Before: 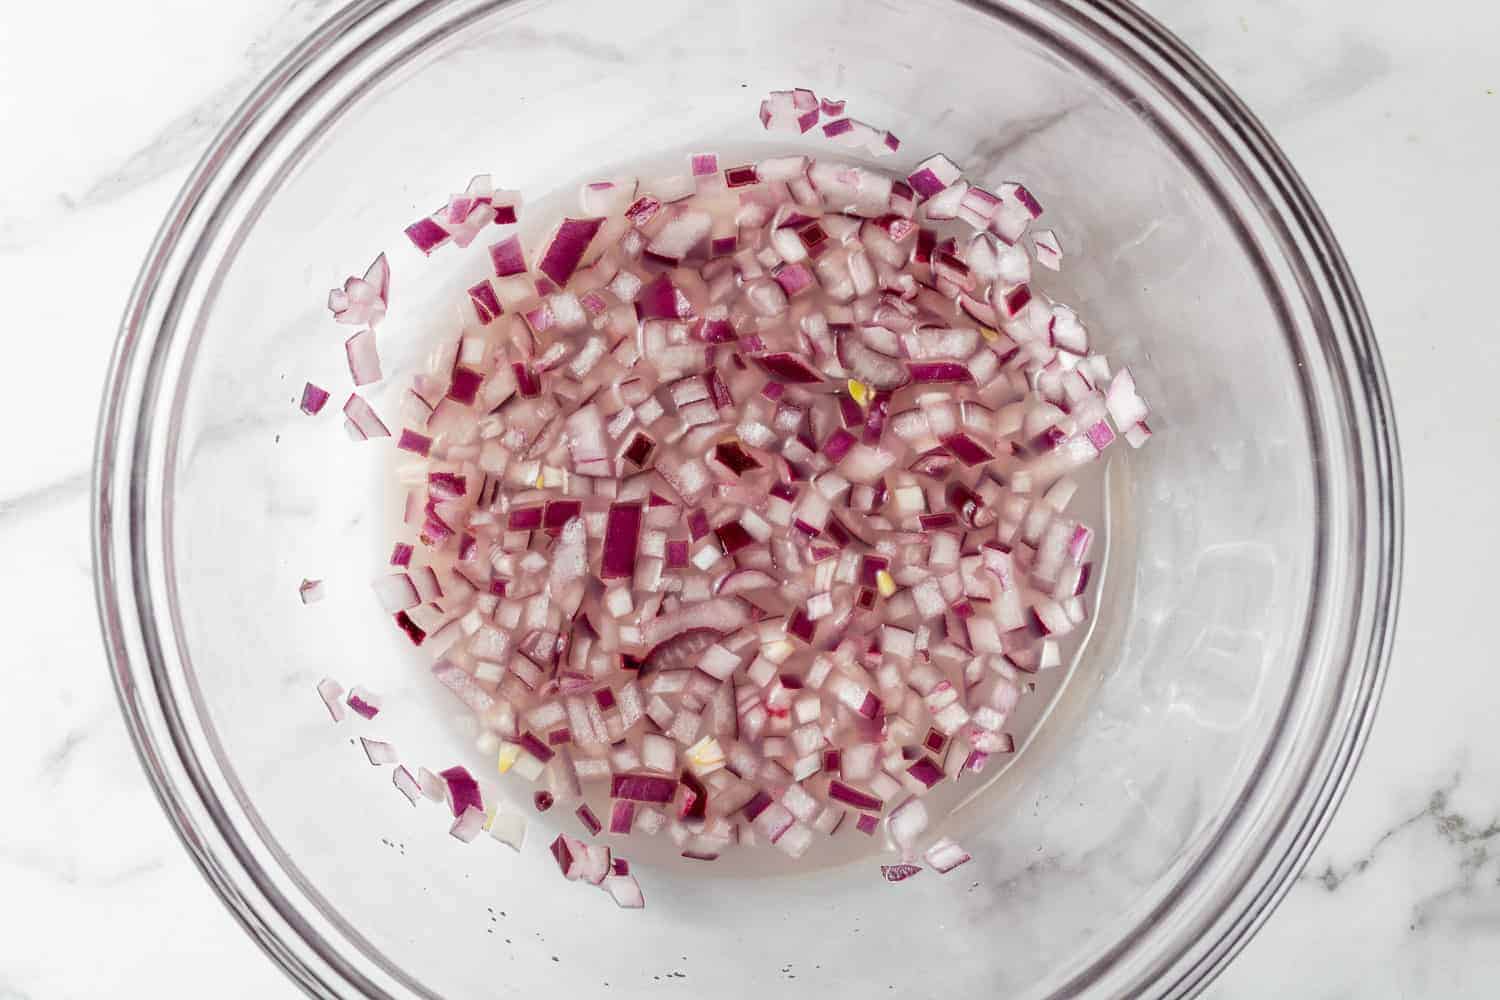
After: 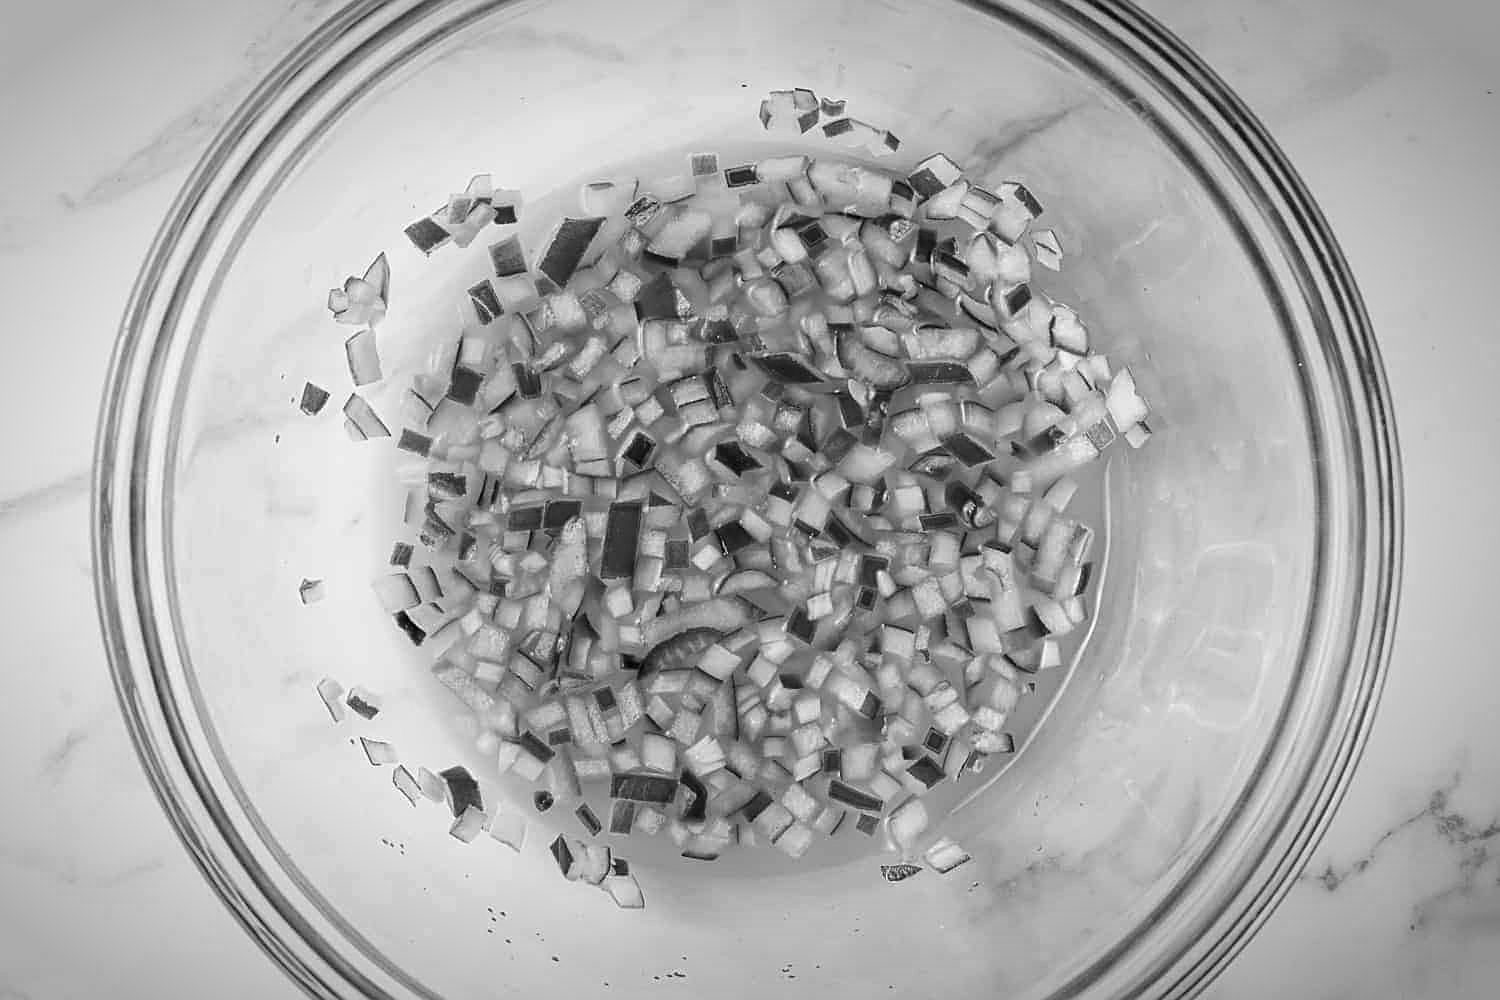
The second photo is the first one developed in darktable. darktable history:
sharpen: on, module defaults
vignetting: automatic ratio true
monochrome: a 14.95, b -89.96
